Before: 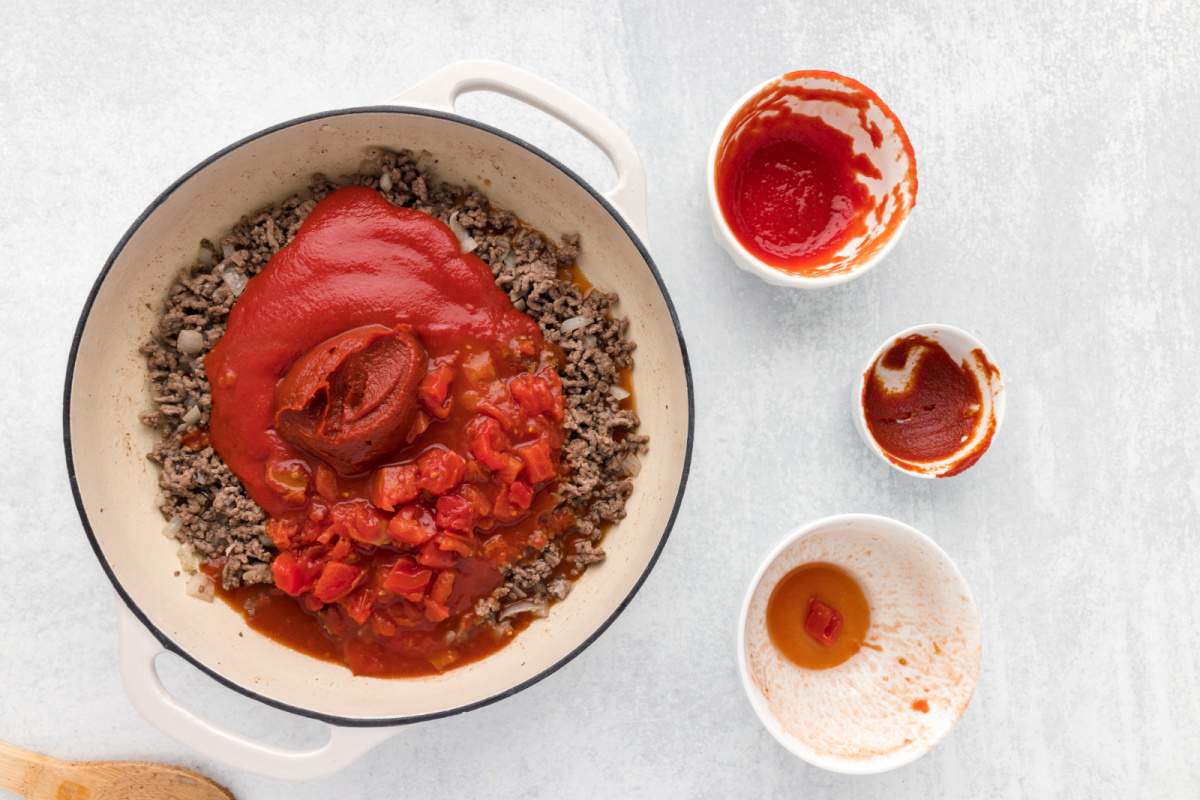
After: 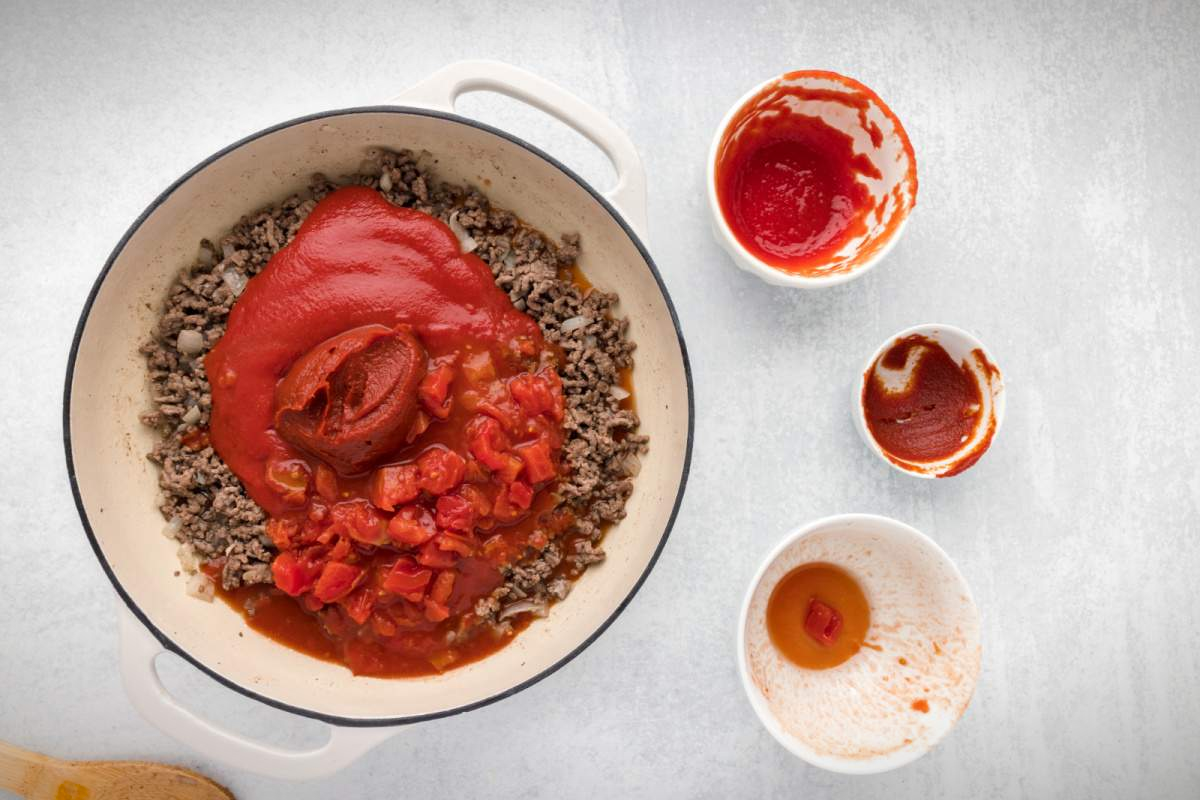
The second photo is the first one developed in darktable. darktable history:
vignetting: fall-off start 98.29%, fall-off radius 100%, brightness -1, saturation 0.5, width/height ratio 1.428
